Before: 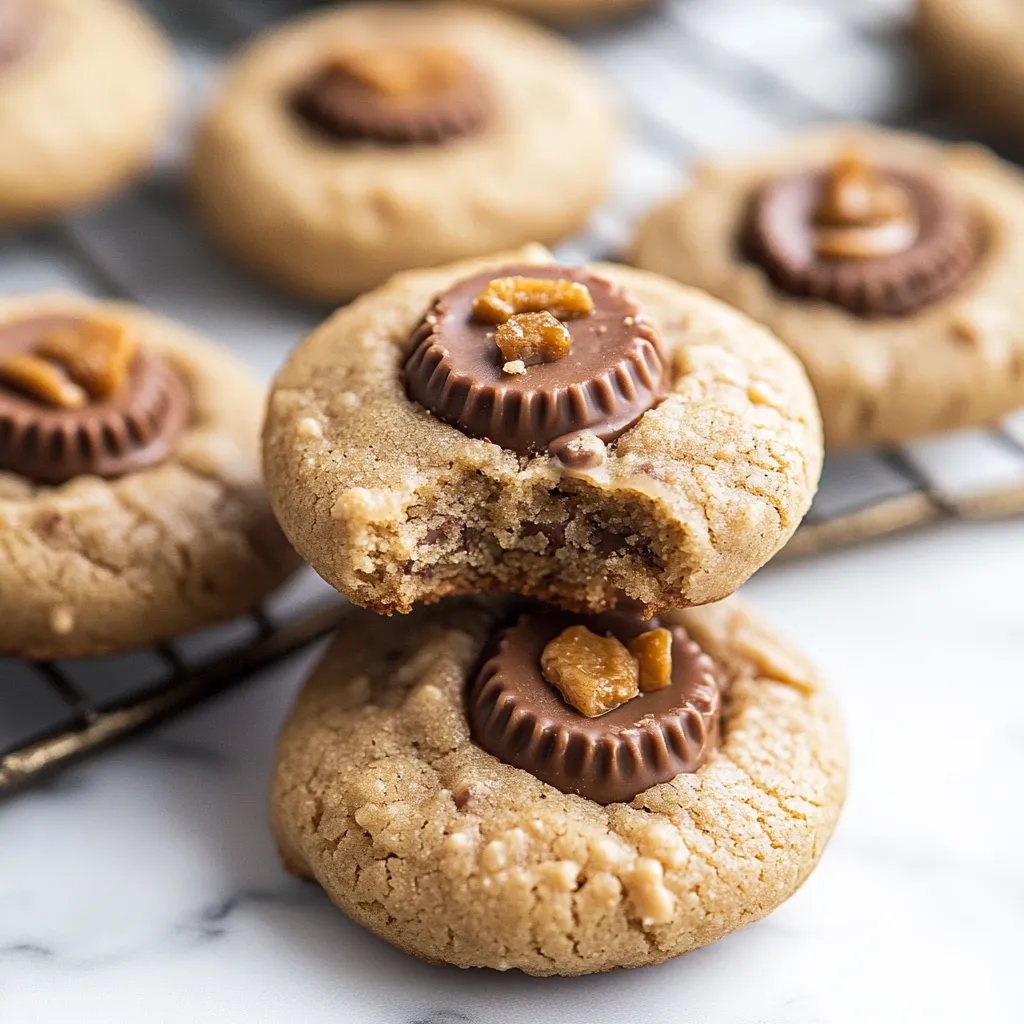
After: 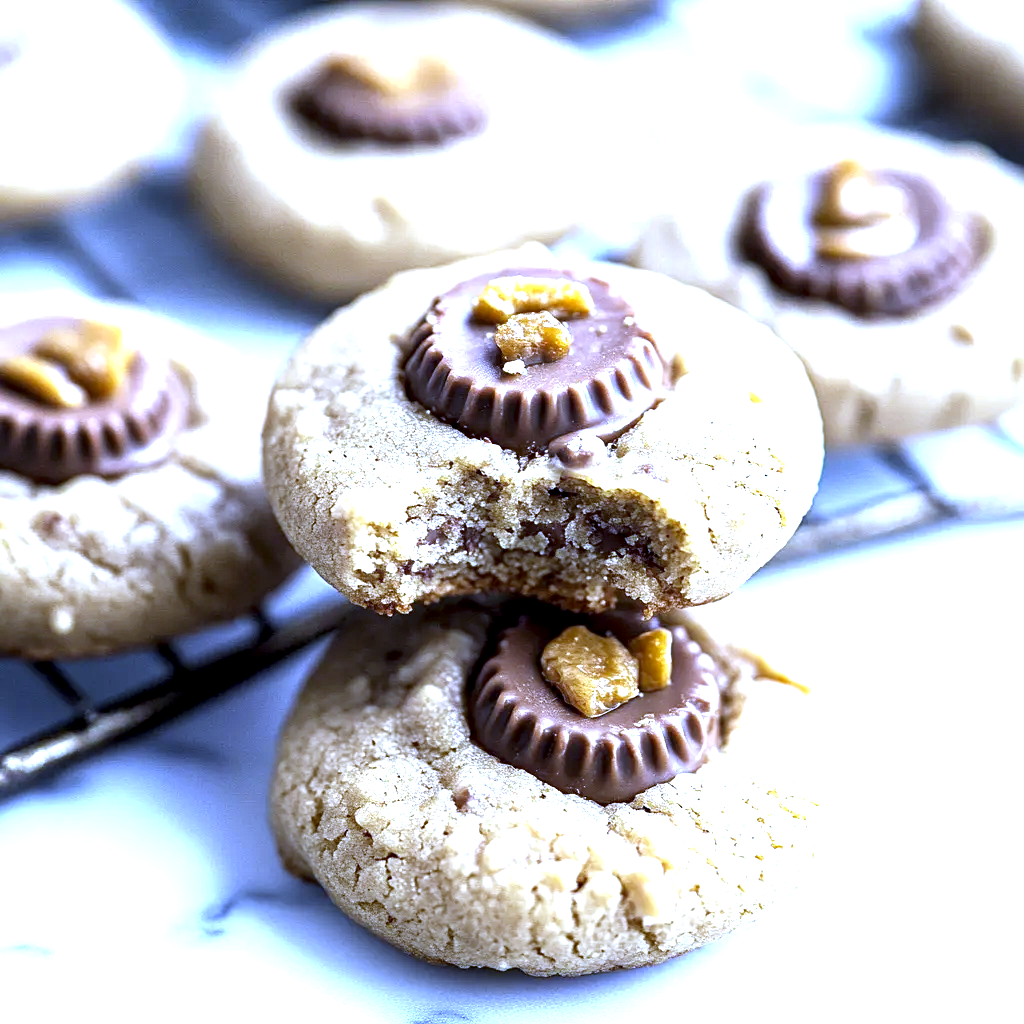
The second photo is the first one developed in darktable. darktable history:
exposure: black level correction 0, exposure 1.388 EV, compensate exposure bias true, compensate highlight preservation false
local contrast: highlights 123%, shadows 126%, detail 140%, midtone range 0.254
white balance: red 0.766, blue 1.537
